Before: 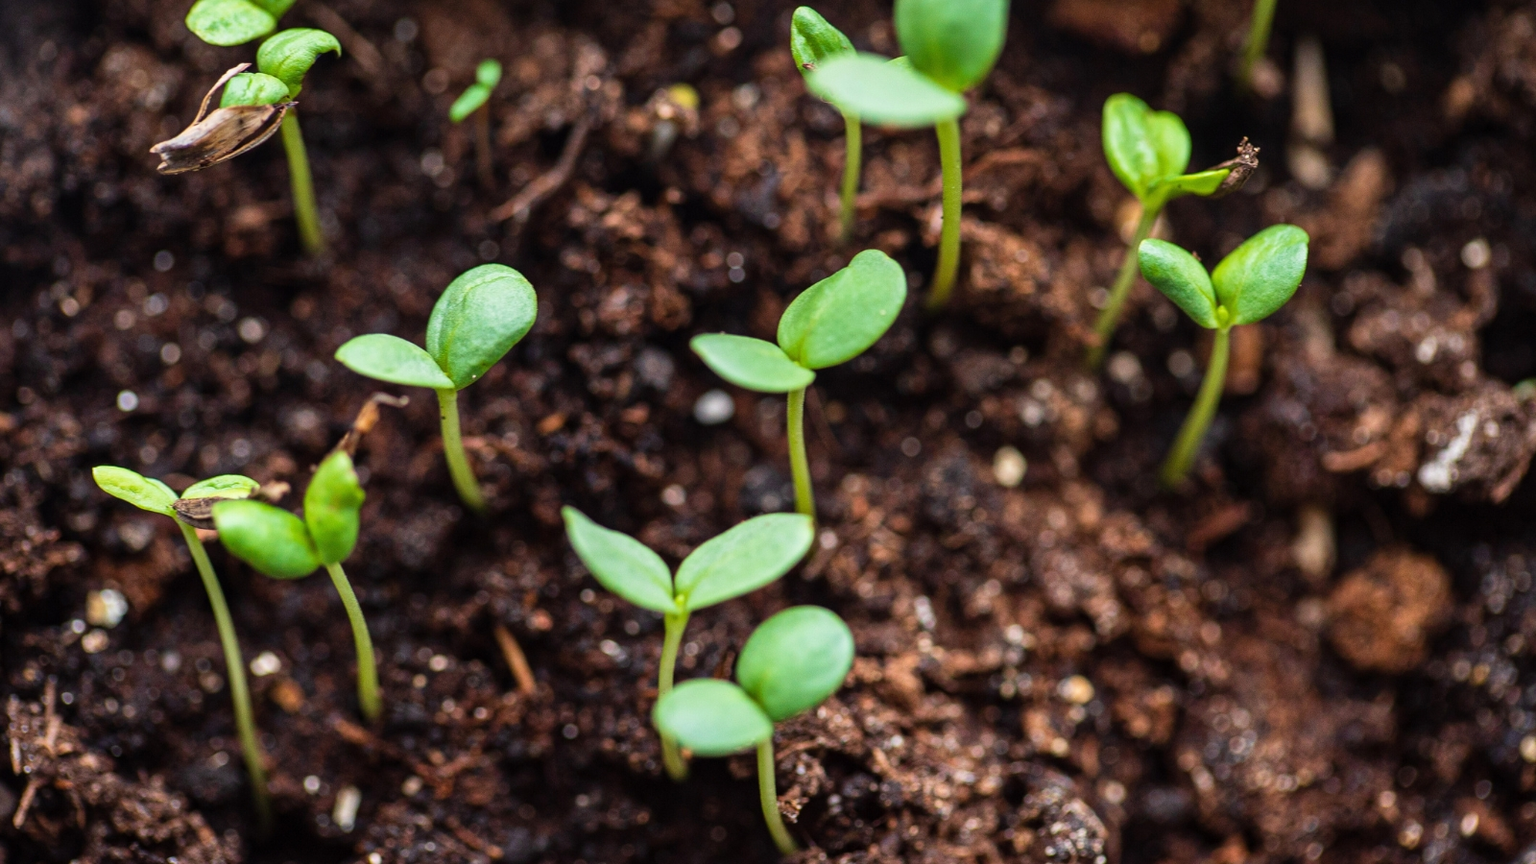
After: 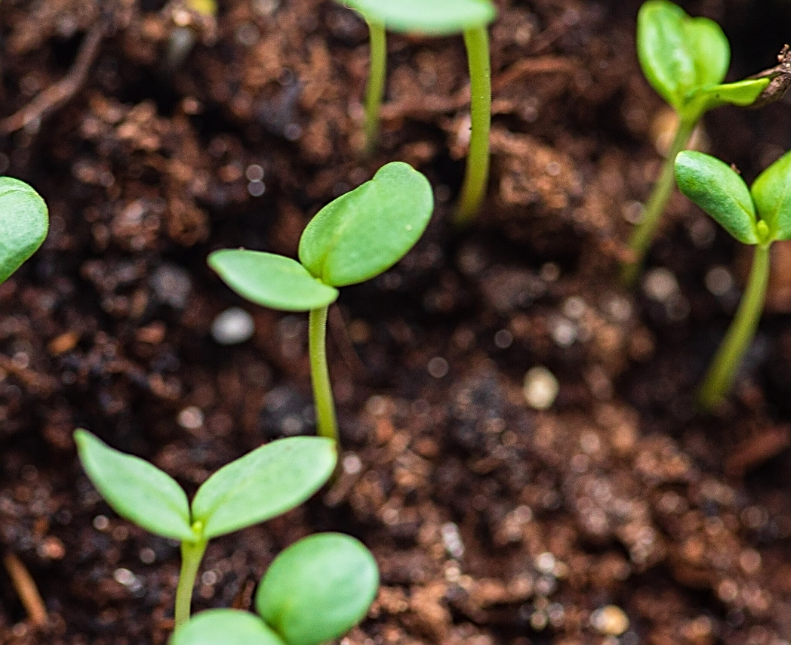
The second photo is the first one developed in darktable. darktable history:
sharpen: on, module defaults
crop: left 31.993%, top 10.996%, right 18.52%, bottom 17.316%
